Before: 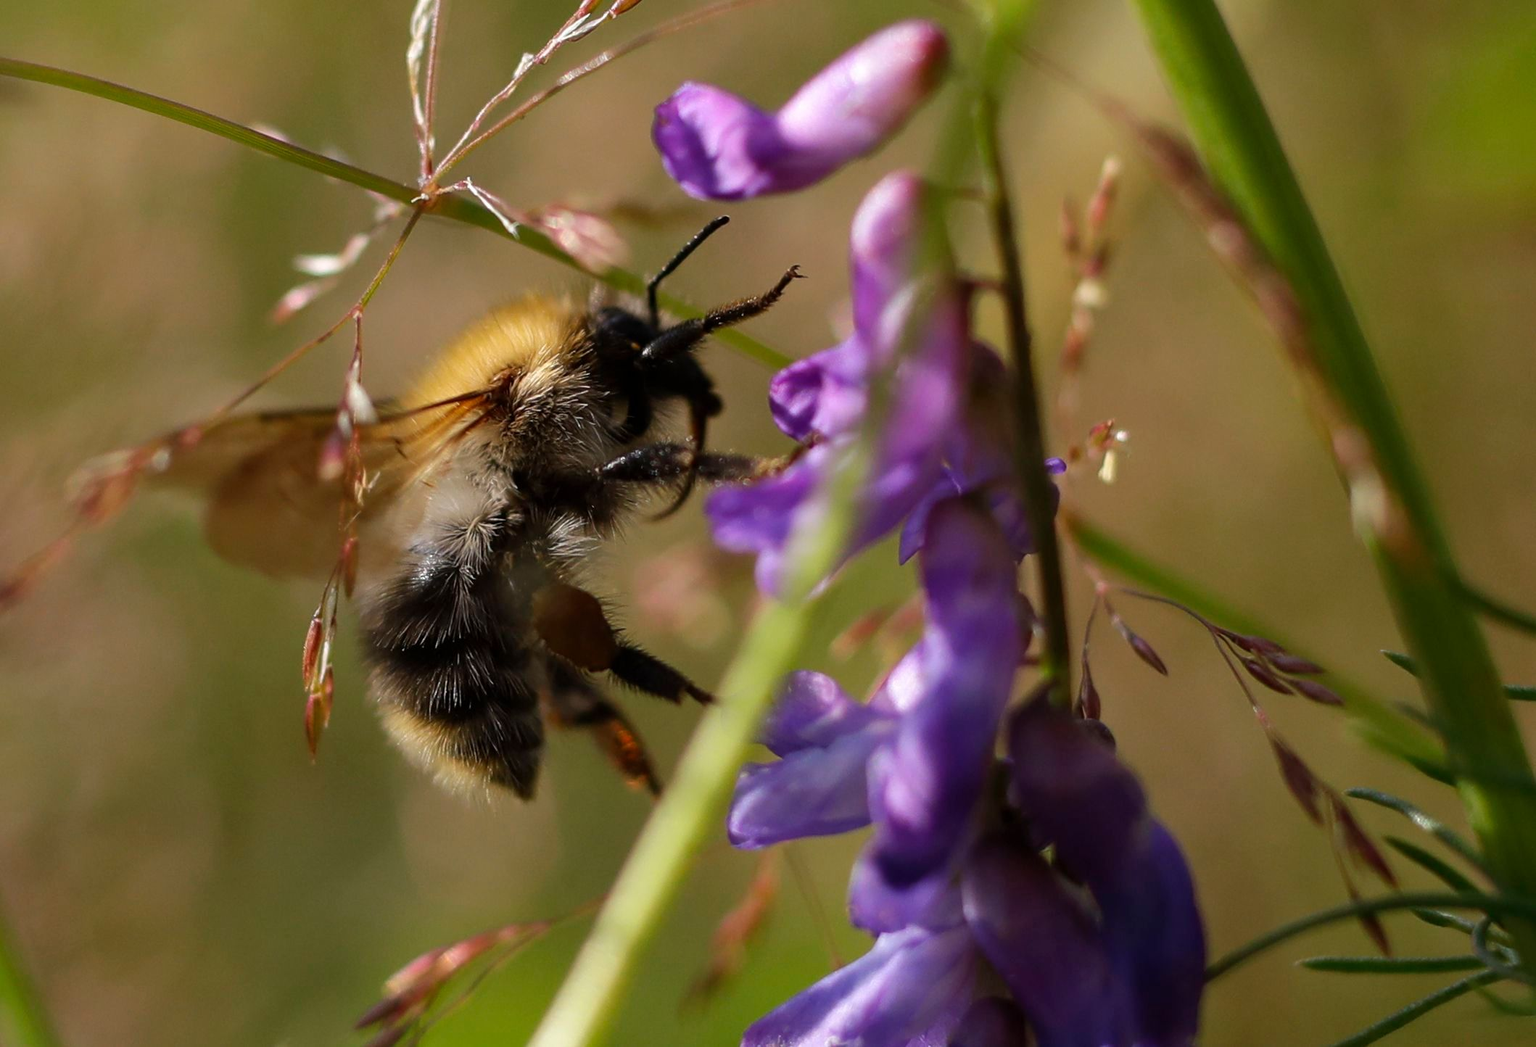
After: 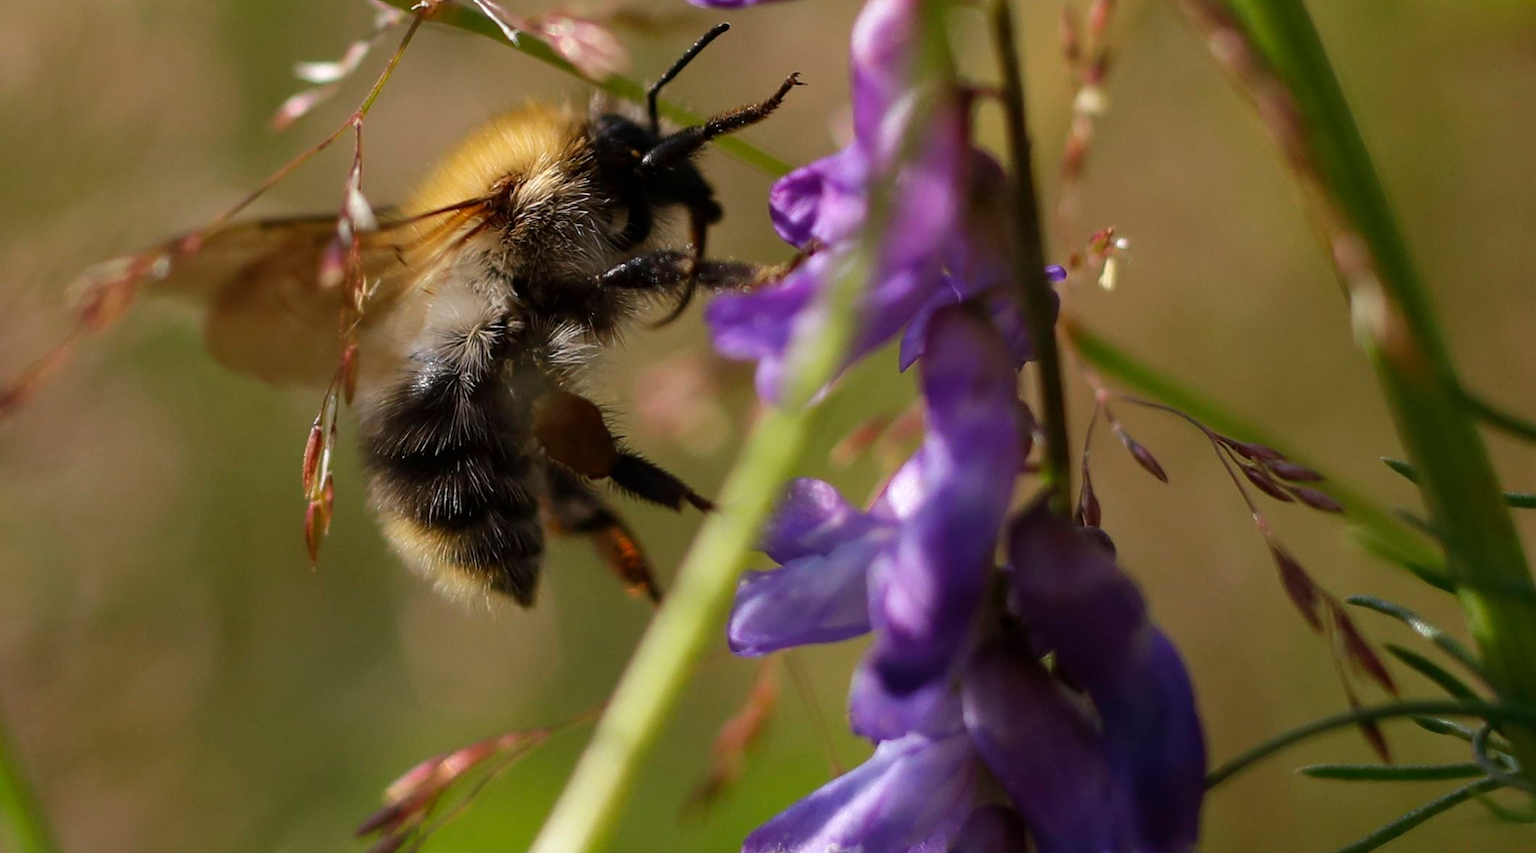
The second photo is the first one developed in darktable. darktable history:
crop and rotate: top 18.455%
base curve: preserve colors none
